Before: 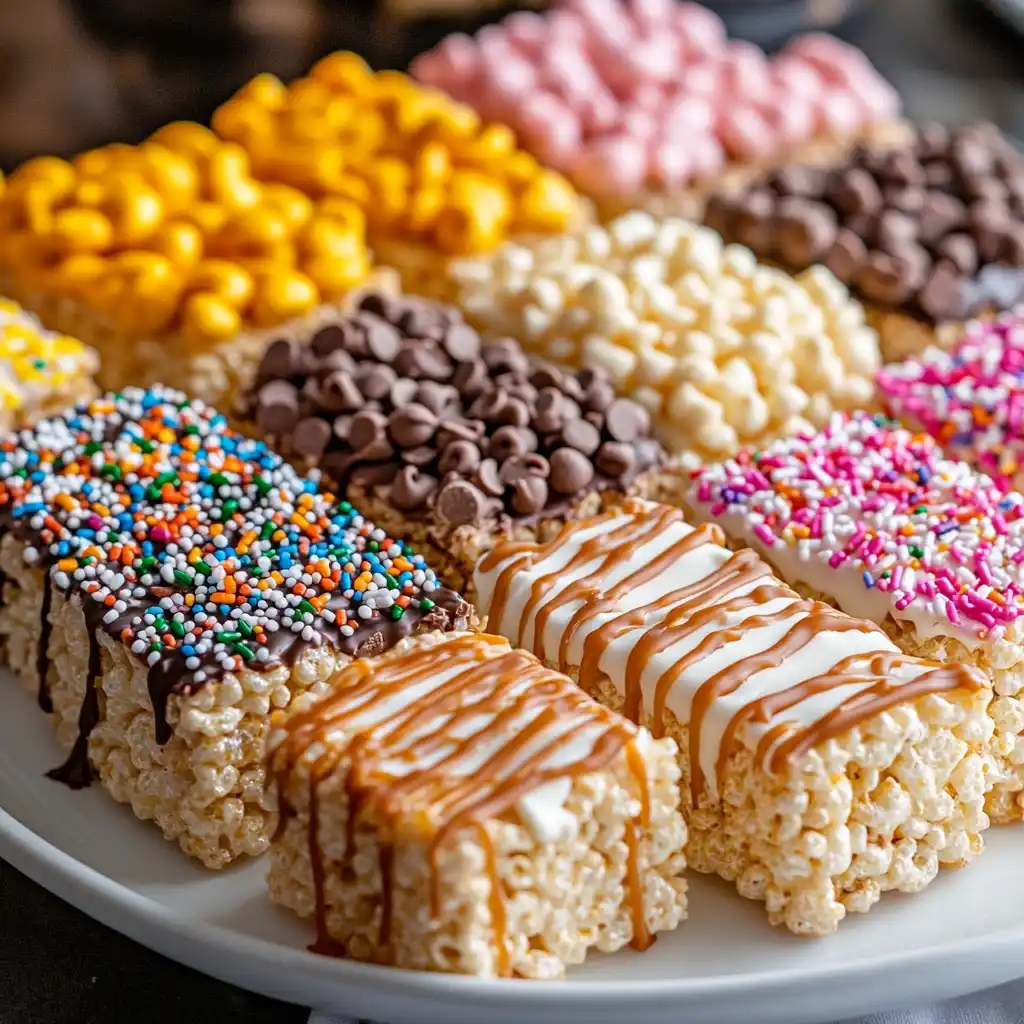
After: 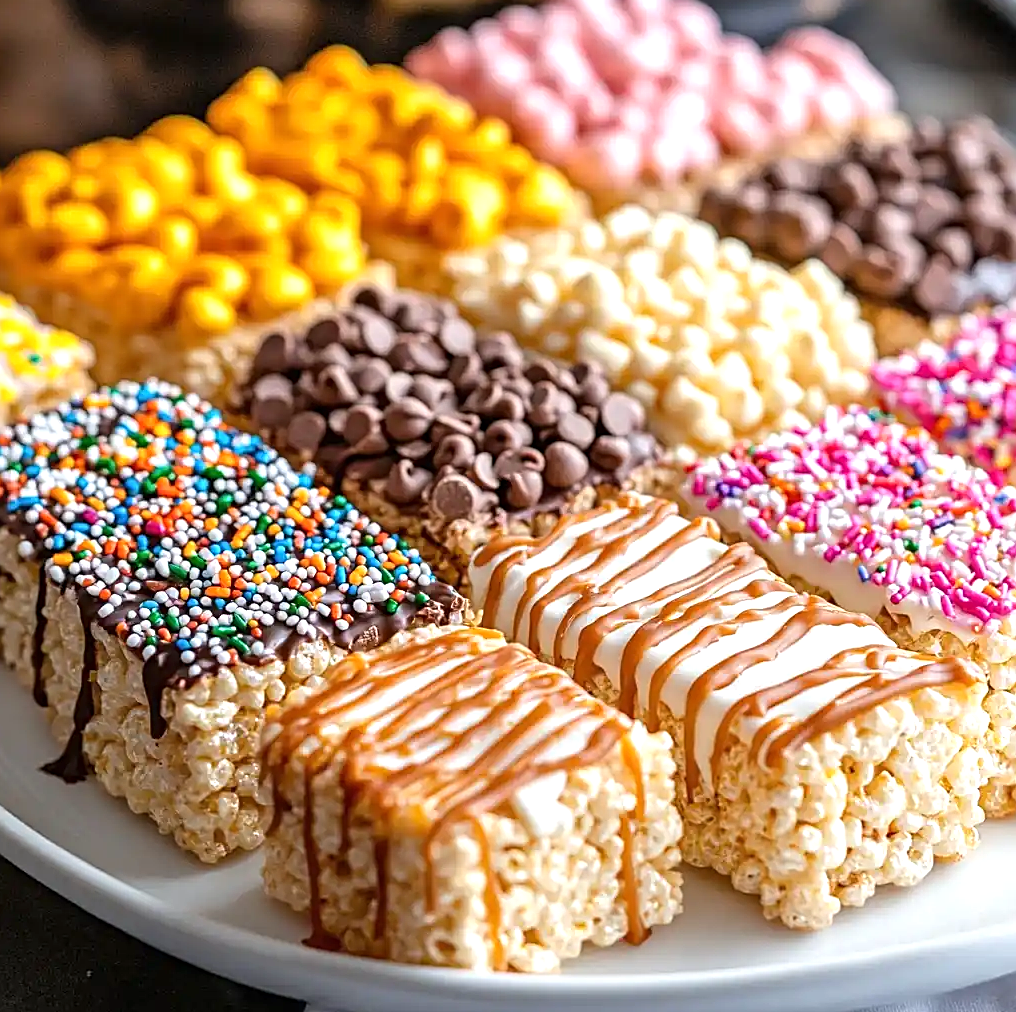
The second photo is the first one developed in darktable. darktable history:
exposure: black level correction 0, exposure 0.499 EV, compensate exposure bias true, compensate highlight preservation false
sharpen: on, module defaults
crop: left 0.502%, top 0.635%, right 0.191%, bottom 0.479%
